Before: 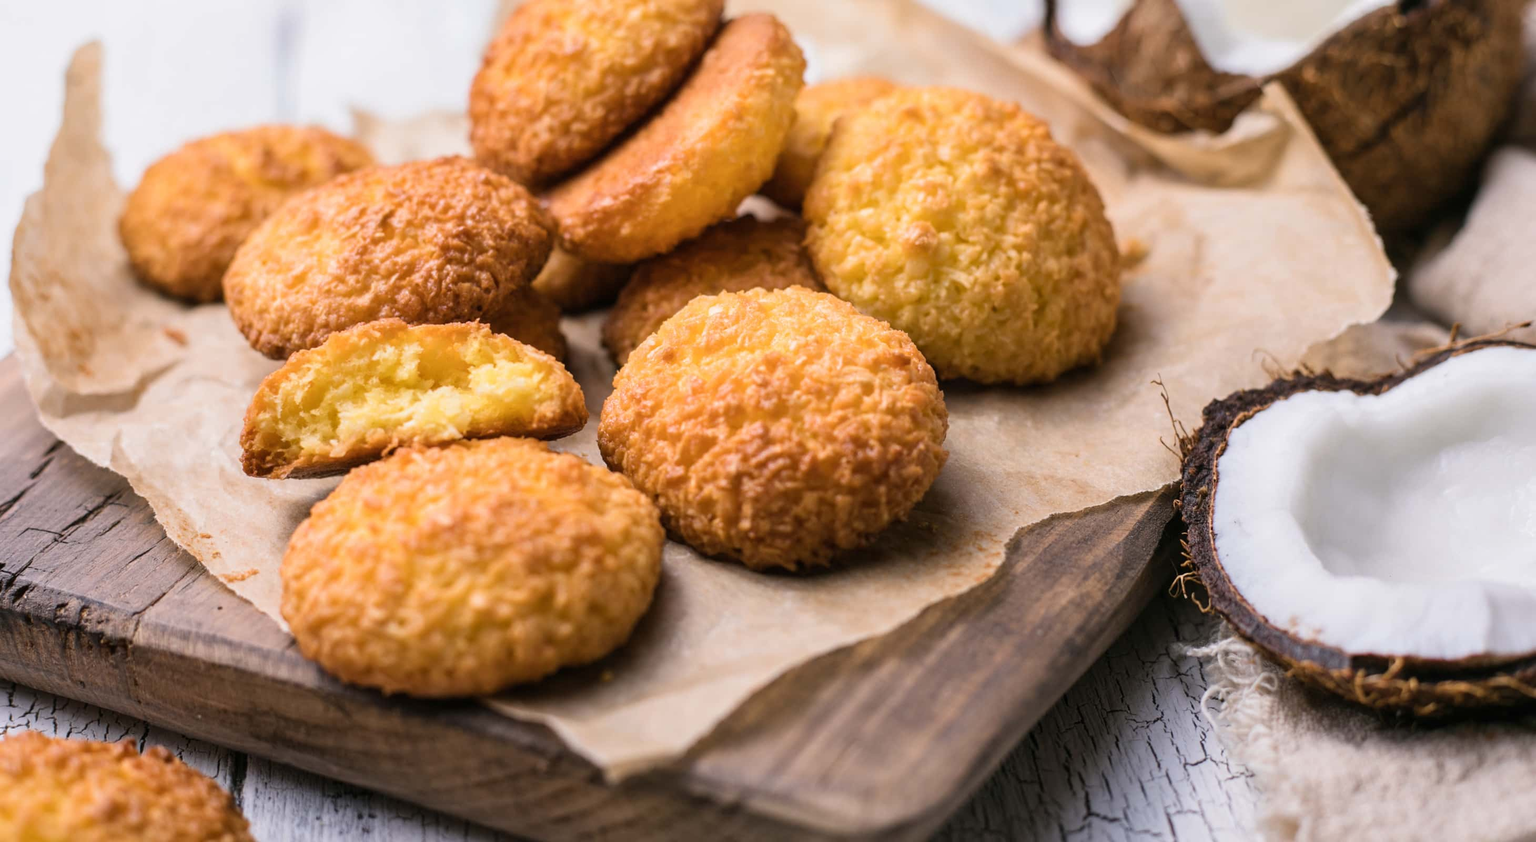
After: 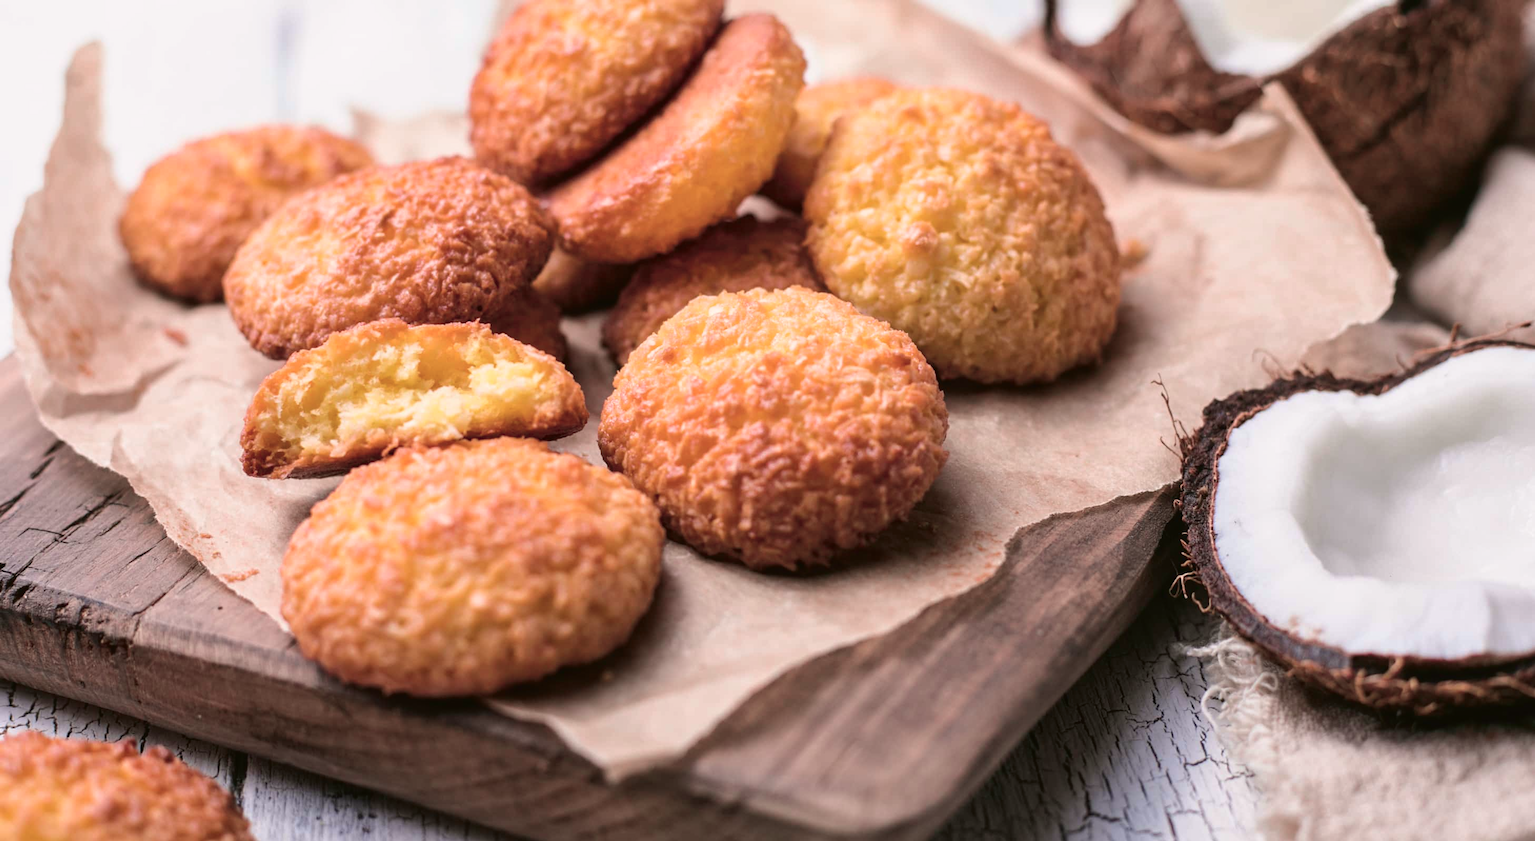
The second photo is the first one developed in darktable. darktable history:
tone curve: curves: ch0 [(0, 0.021) (0.059, 0.053) (0.197, 0.191) (0.32, 0.311) (0.495, 0.505) (0.725, 0.731) (0.89, 0.919) (1, 1)]; ch1 [(0, 0) (0.094, 0.081) (0.285, 0.299) (0.401, 0.424) (0.453, 0.439) (0.495, 0.496) (0.54, 0.55) (0.615, 0.637) (0.657, 0.683) (1, 1)]; ch2 [(0, 0) (0.257, 0.217) (0.43, 0.421) (0.498, 0.507) (0.547, 0.539) (0.595, 0.56) (0.644, 0.599) (1, 1)], color space Lab, independent channels, preserve colors none
